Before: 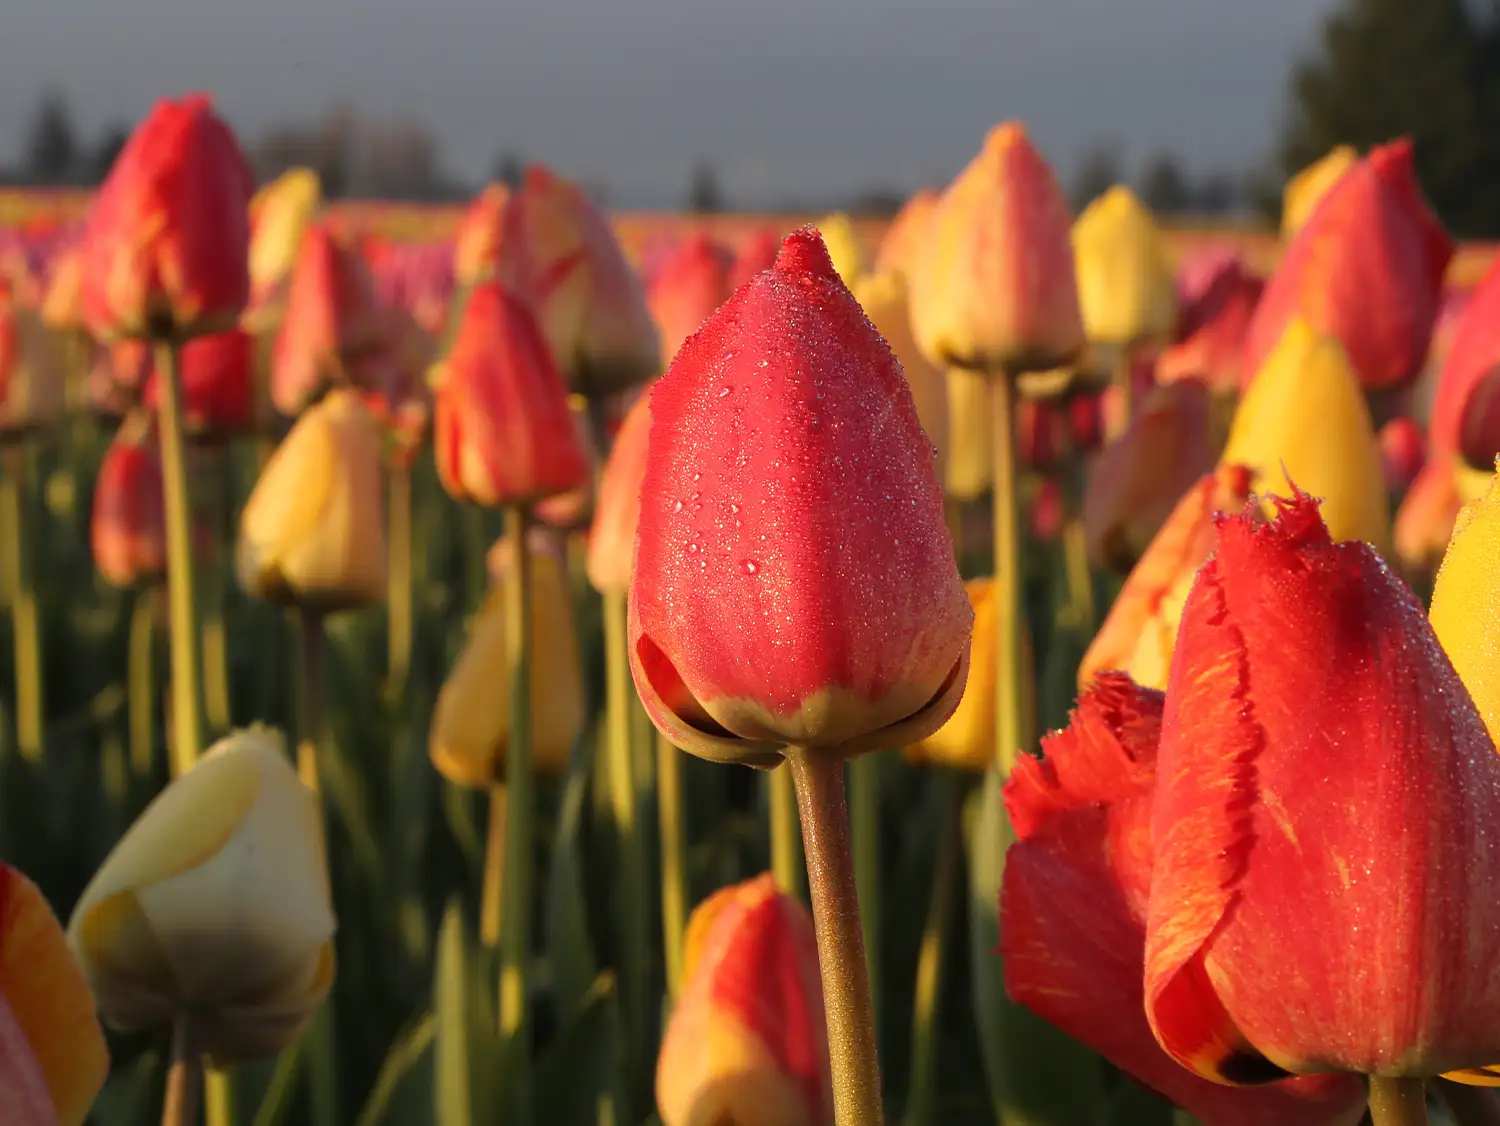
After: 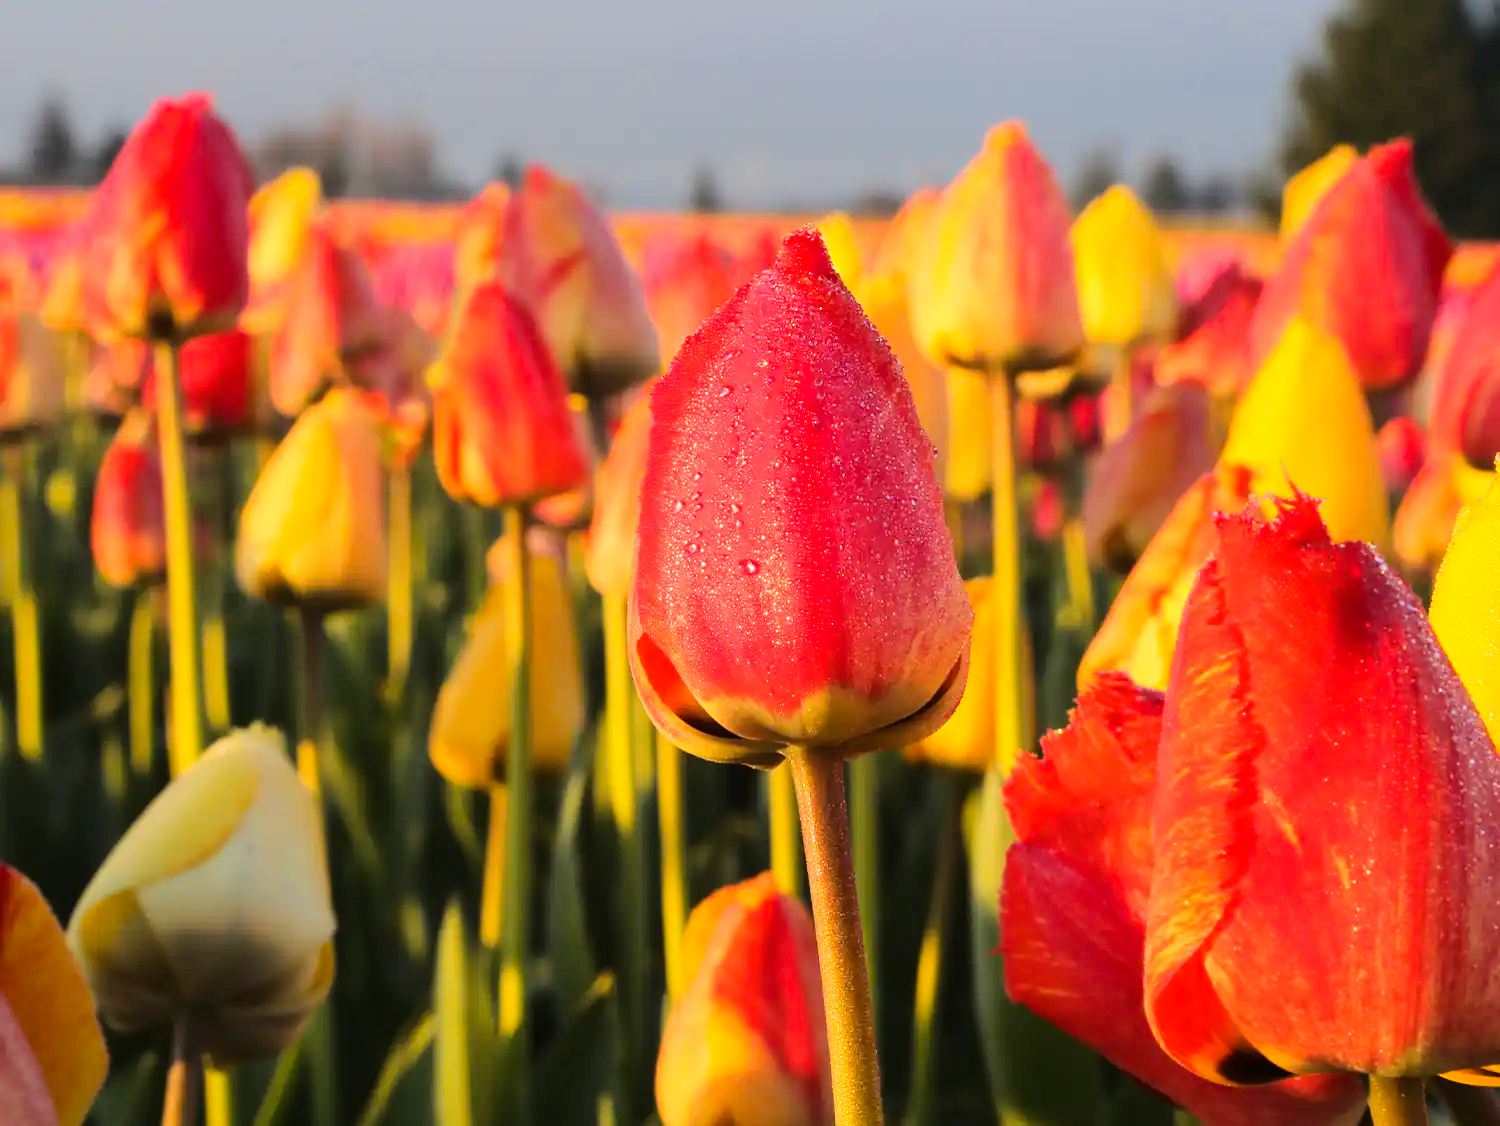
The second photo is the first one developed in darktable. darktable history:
tone equalizer: -7 EV 0.145 EV, -6 EV 0.589 EV, -5 EV 1.14 EV, -4 EV 1.31 EV, -3 EV 1.15 EV, -2 EV 0.6 EV, -1 EV 0.155 EV, edges refinement/feathering 500, mask exposure compensation -1.57 EV, preserve details no
color balance rgb: shadows lift › hue 85.03°, linear chroma grading › global chroma 15.361%, perceptual saturation grading › global saturation 2.589%
